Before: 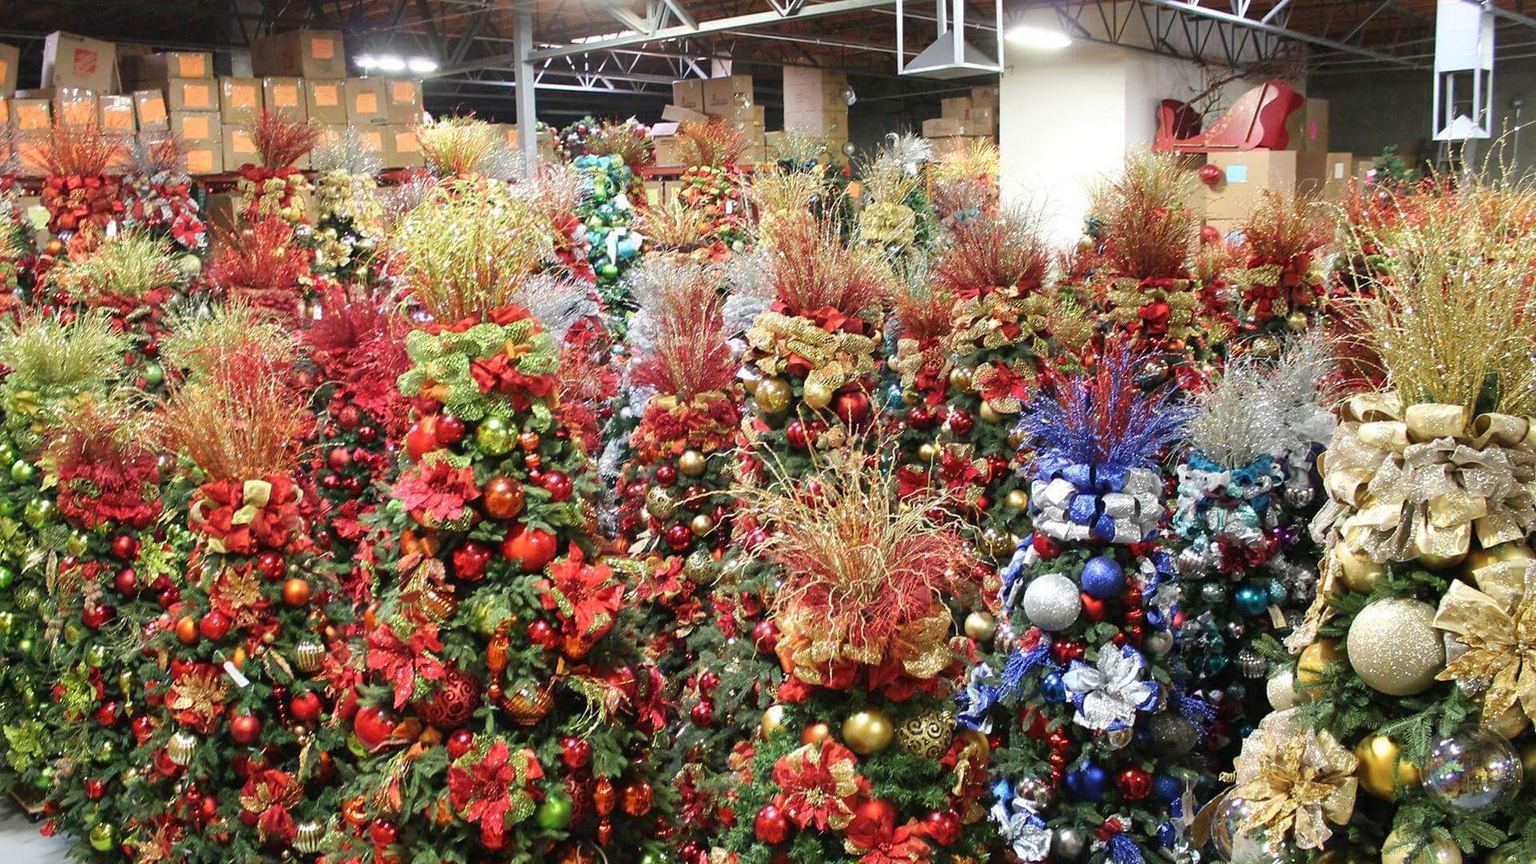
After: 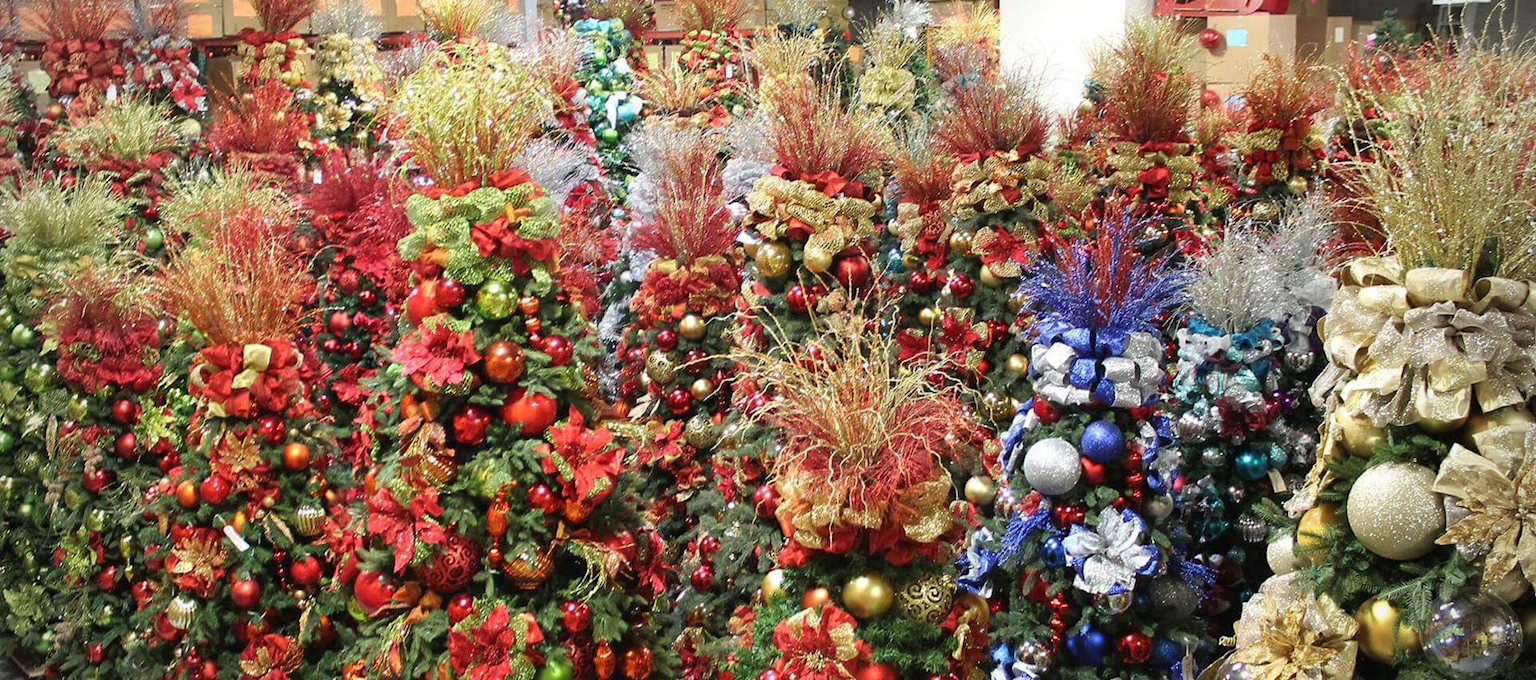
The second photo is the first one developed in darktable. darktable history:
vignetting: unbound false
tone equalizer: smoothing diameter 24.91%, edges refinement/feathering 11.65, preserve details guided filter
exposure: compensate highlight preservation false
crop and rotate: top 15.821%, bottom 5.334%
color calibration: illuminant same as pipeline (D50), adaptation XYZ, x 0.347, y 0.357, temperature 5008.86 K
